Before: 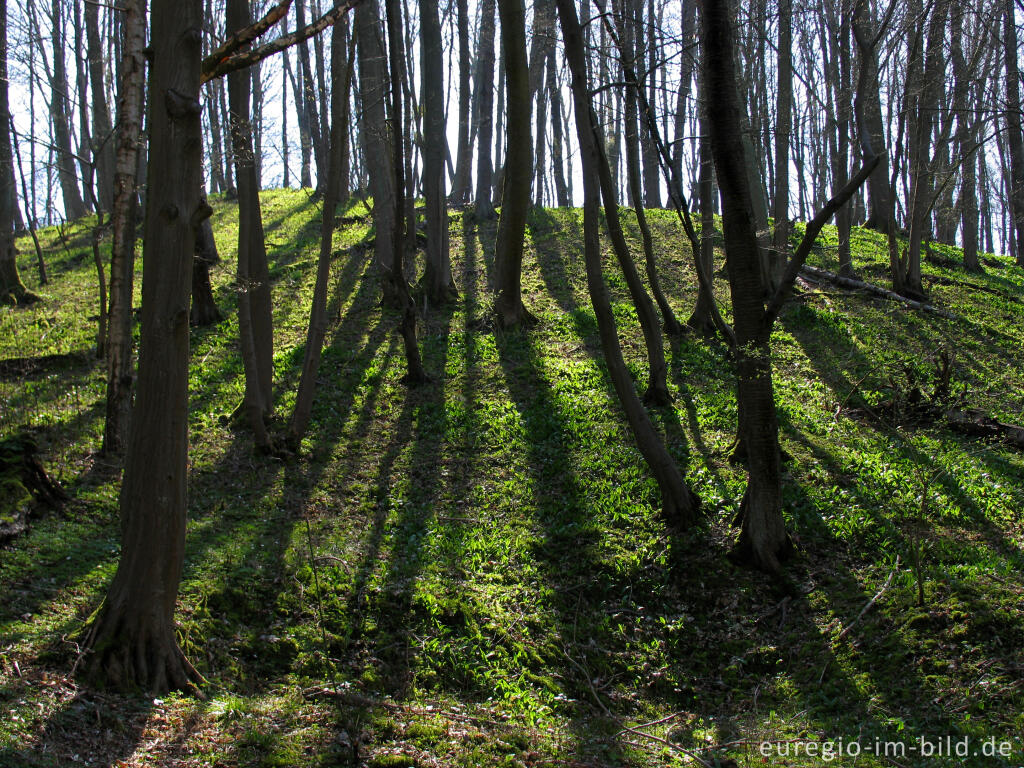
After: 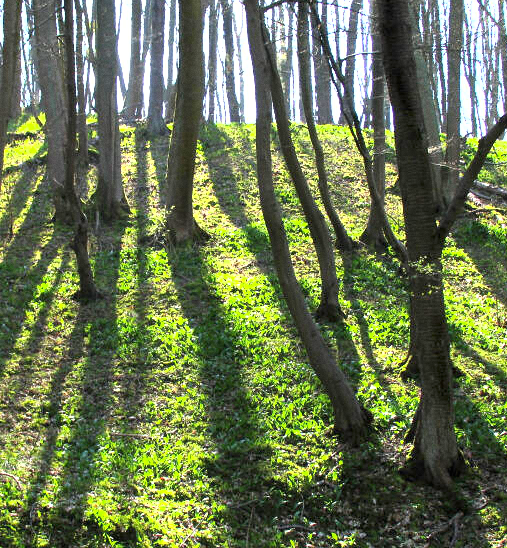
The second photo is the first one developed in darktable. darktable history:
crop: left 32.075%, top 10.976%, right 18.355%, bottom 17.596%
white balance: emerald 1
exposure: black level correction 0, exposure 0.5 EV, compensate exposure bias true, compensate highlight preservation false
grain: coarseness 0.09 ISO, strength 16.61%
shadows and highlights: low approximation 0.01, soften with gaussian
